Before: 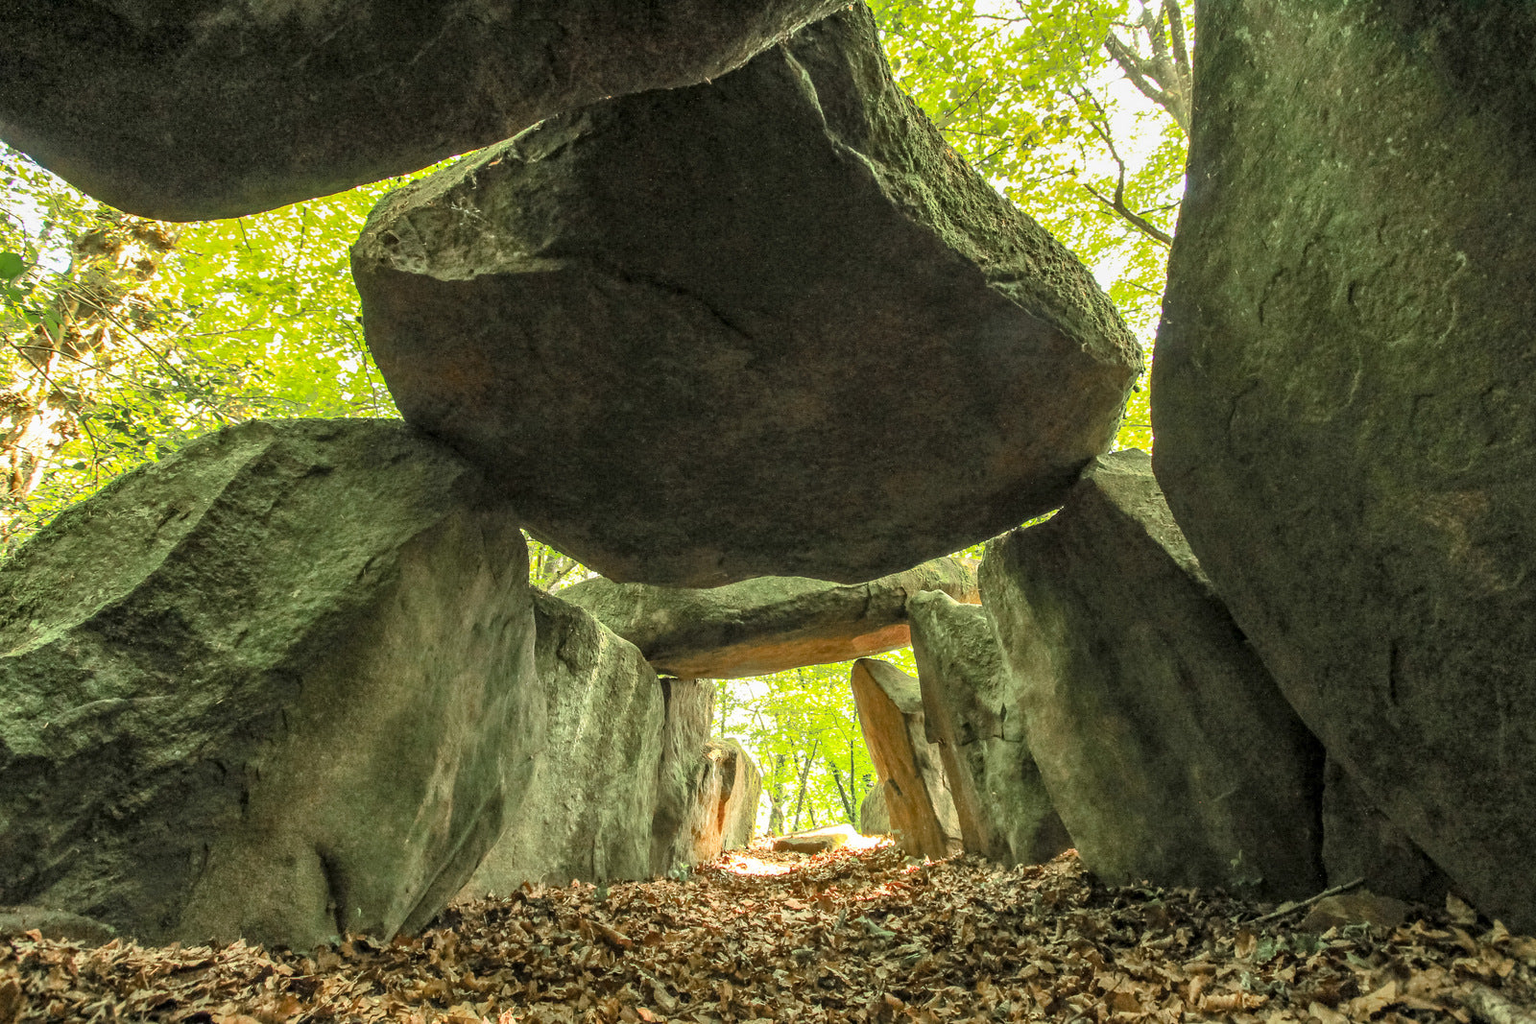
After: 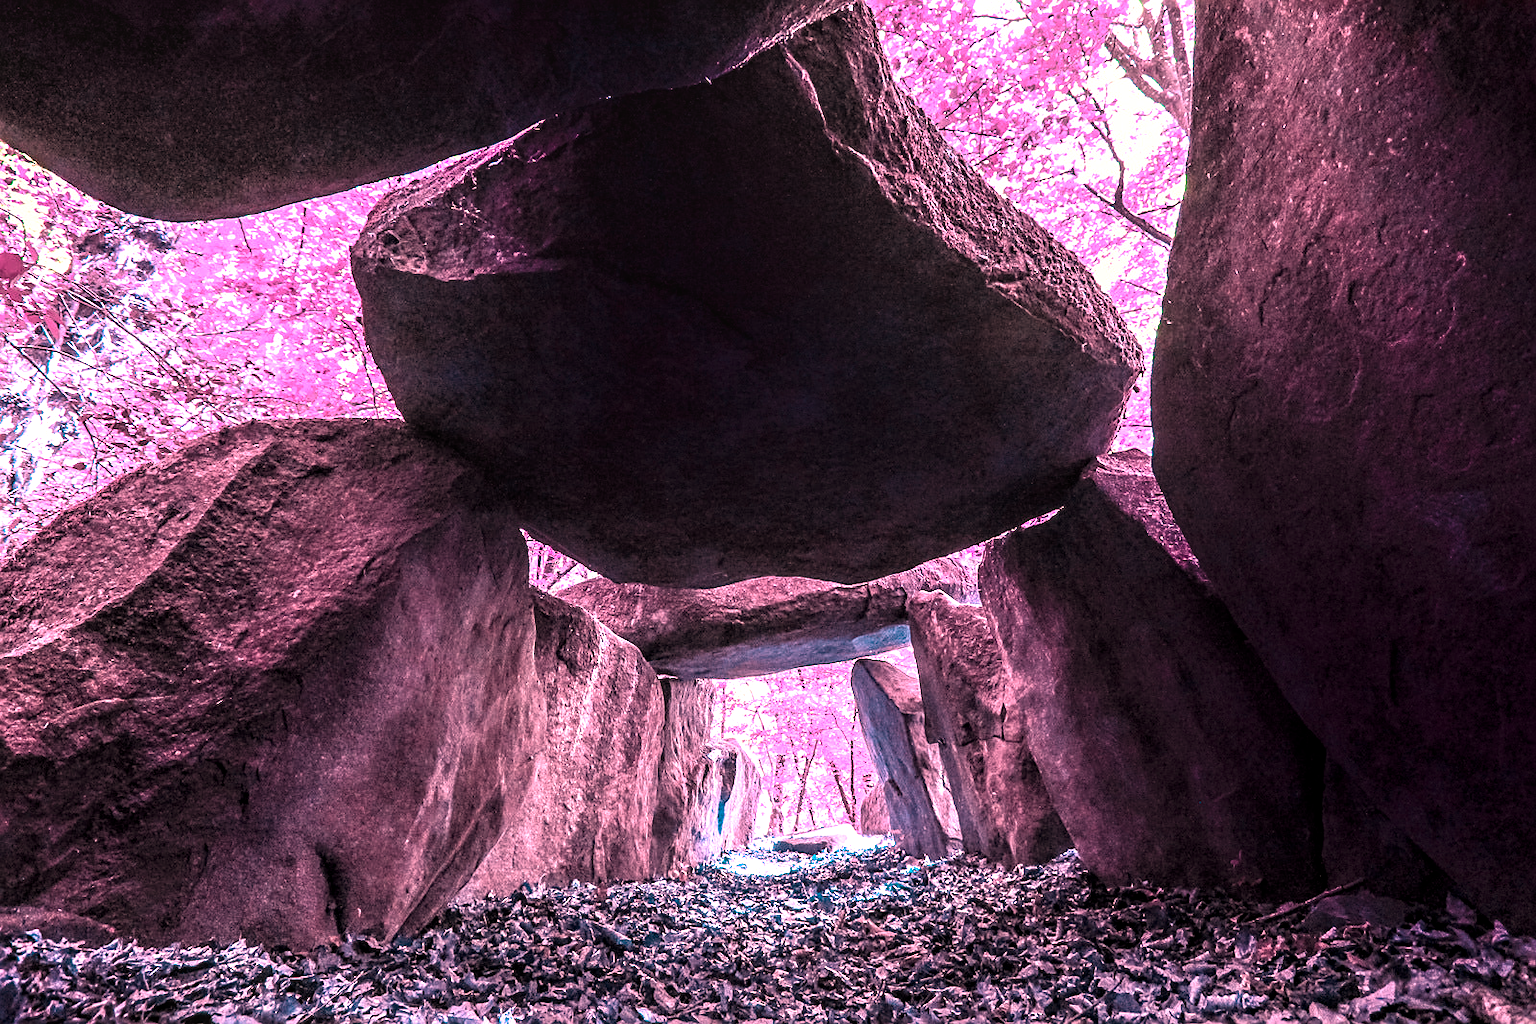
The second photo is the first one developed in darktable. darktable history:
color balance rgb: perceptual saturation grading › global saturation -0.074%, hue shift -149.9°, contrast 35.057%, saturation formula JzAzBz (2021)
color correction: highlights a* 22.52, highlights b* 22.47
local contrast: on, module defaults
sharpen: on, module defaults
shadows and highlights: shadows -71.32, highlights 34.2, soften with gaussian
